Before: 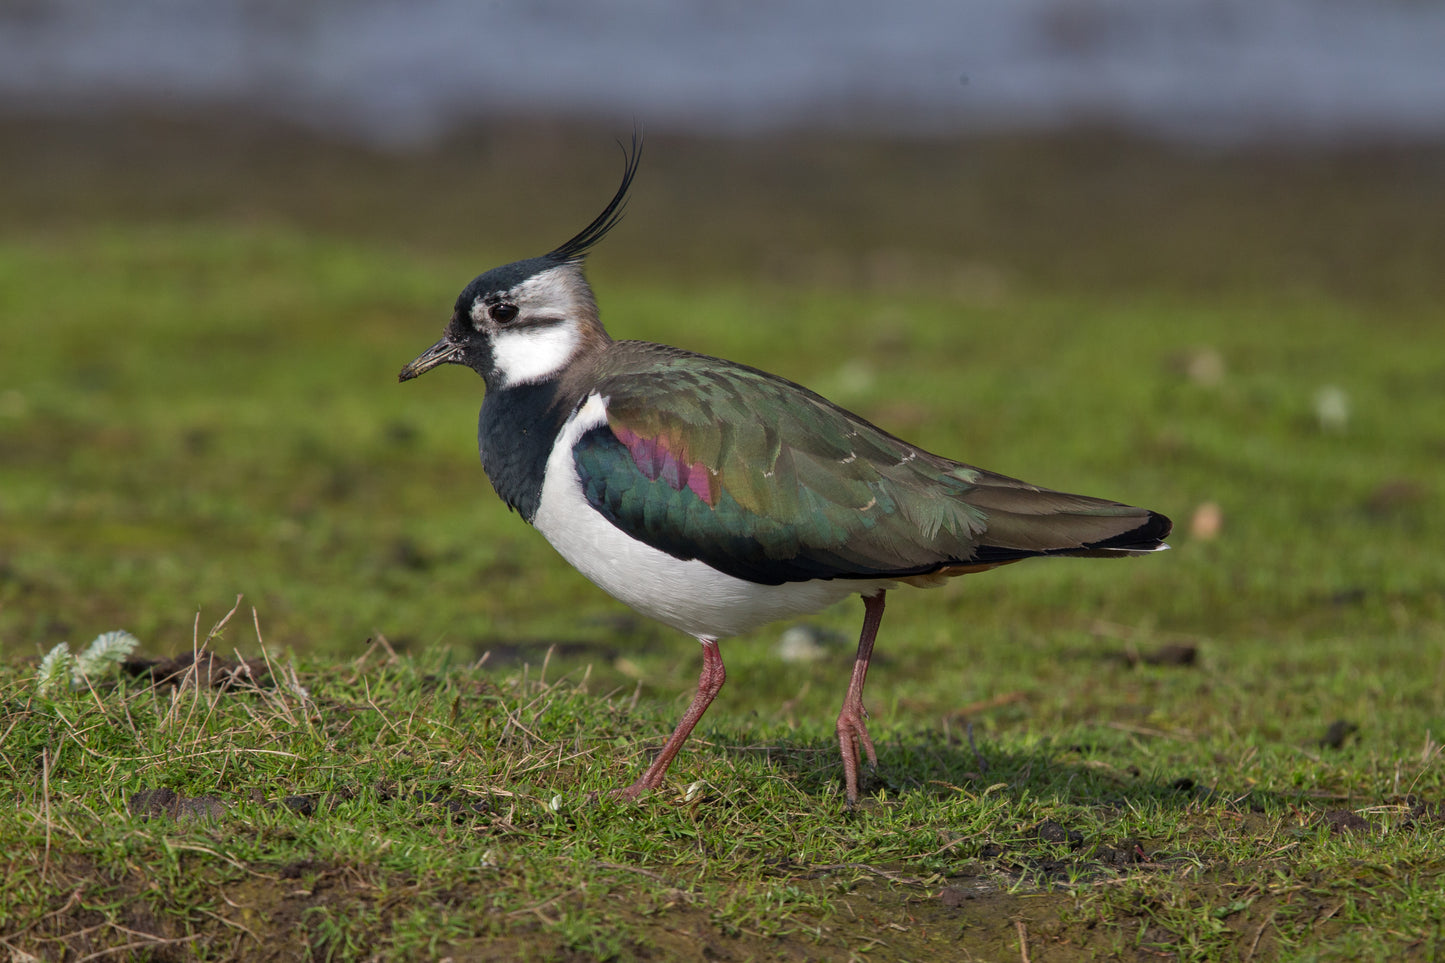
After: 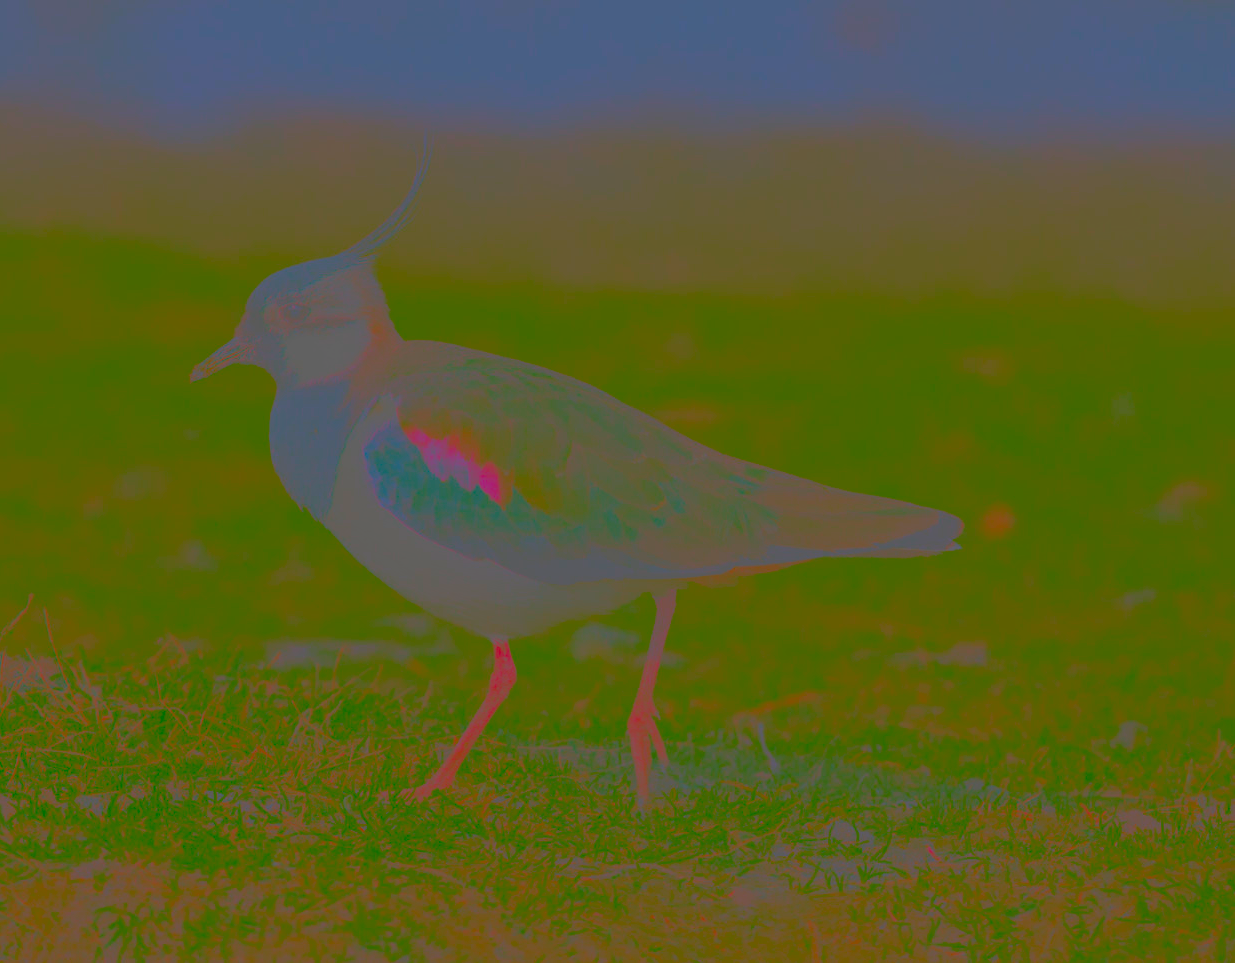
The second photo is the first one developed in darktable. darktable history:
exposure: exposure 0.2 EV, compensate highlight preservation false
local contrast: detail 130%
crop and rotate: left 14.53%
contrast brightness saturation: contrast -0.976, brightness -0.169, saturation 0.732
